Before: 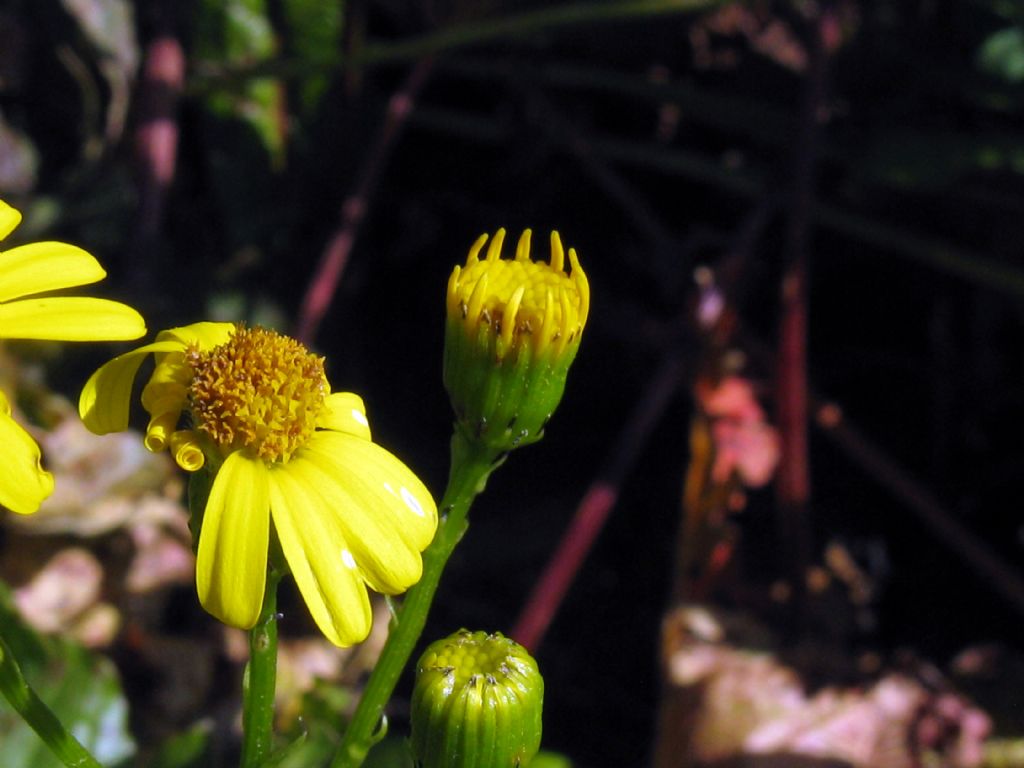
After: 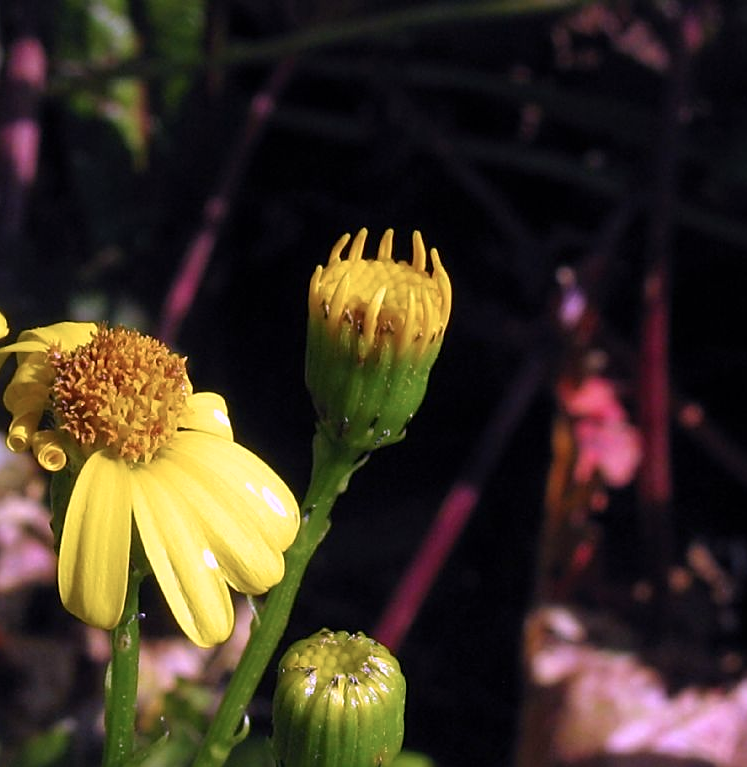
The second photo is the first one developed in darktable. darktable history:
color correction: highlights a* 16.01, highlights b* -20.18
crop: left 13.564%, top 0%, right 13.456%
sharpen: on, module defaults
